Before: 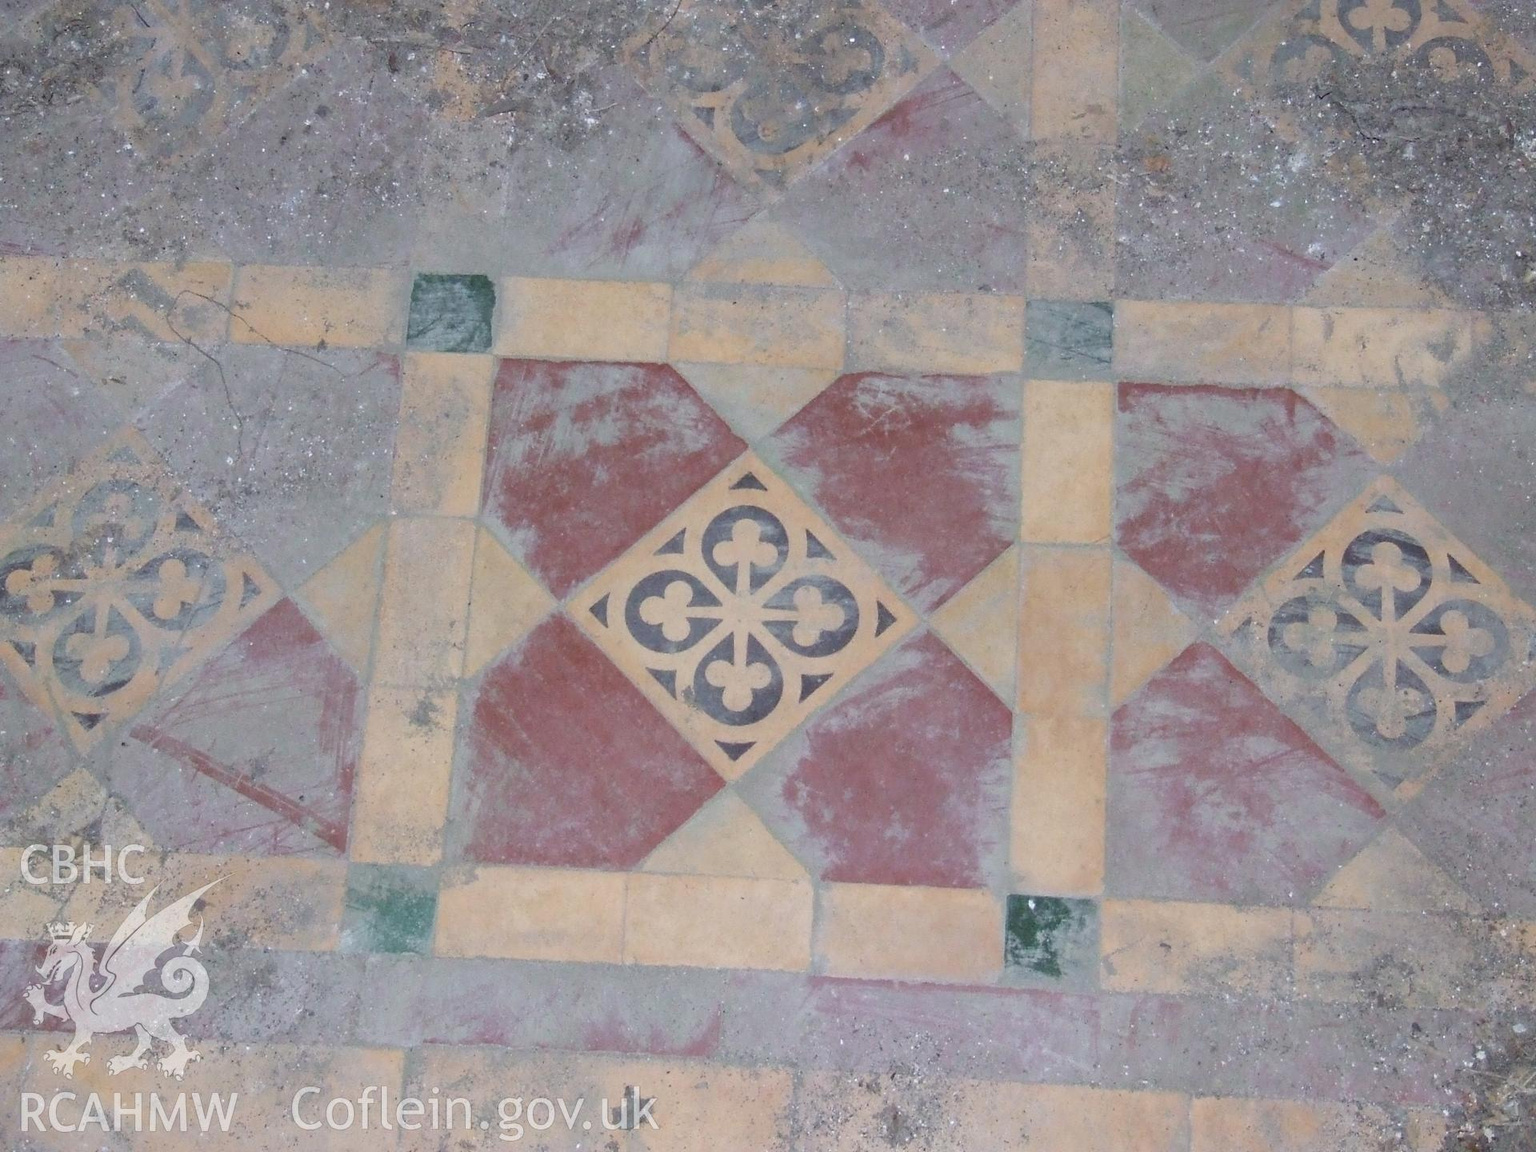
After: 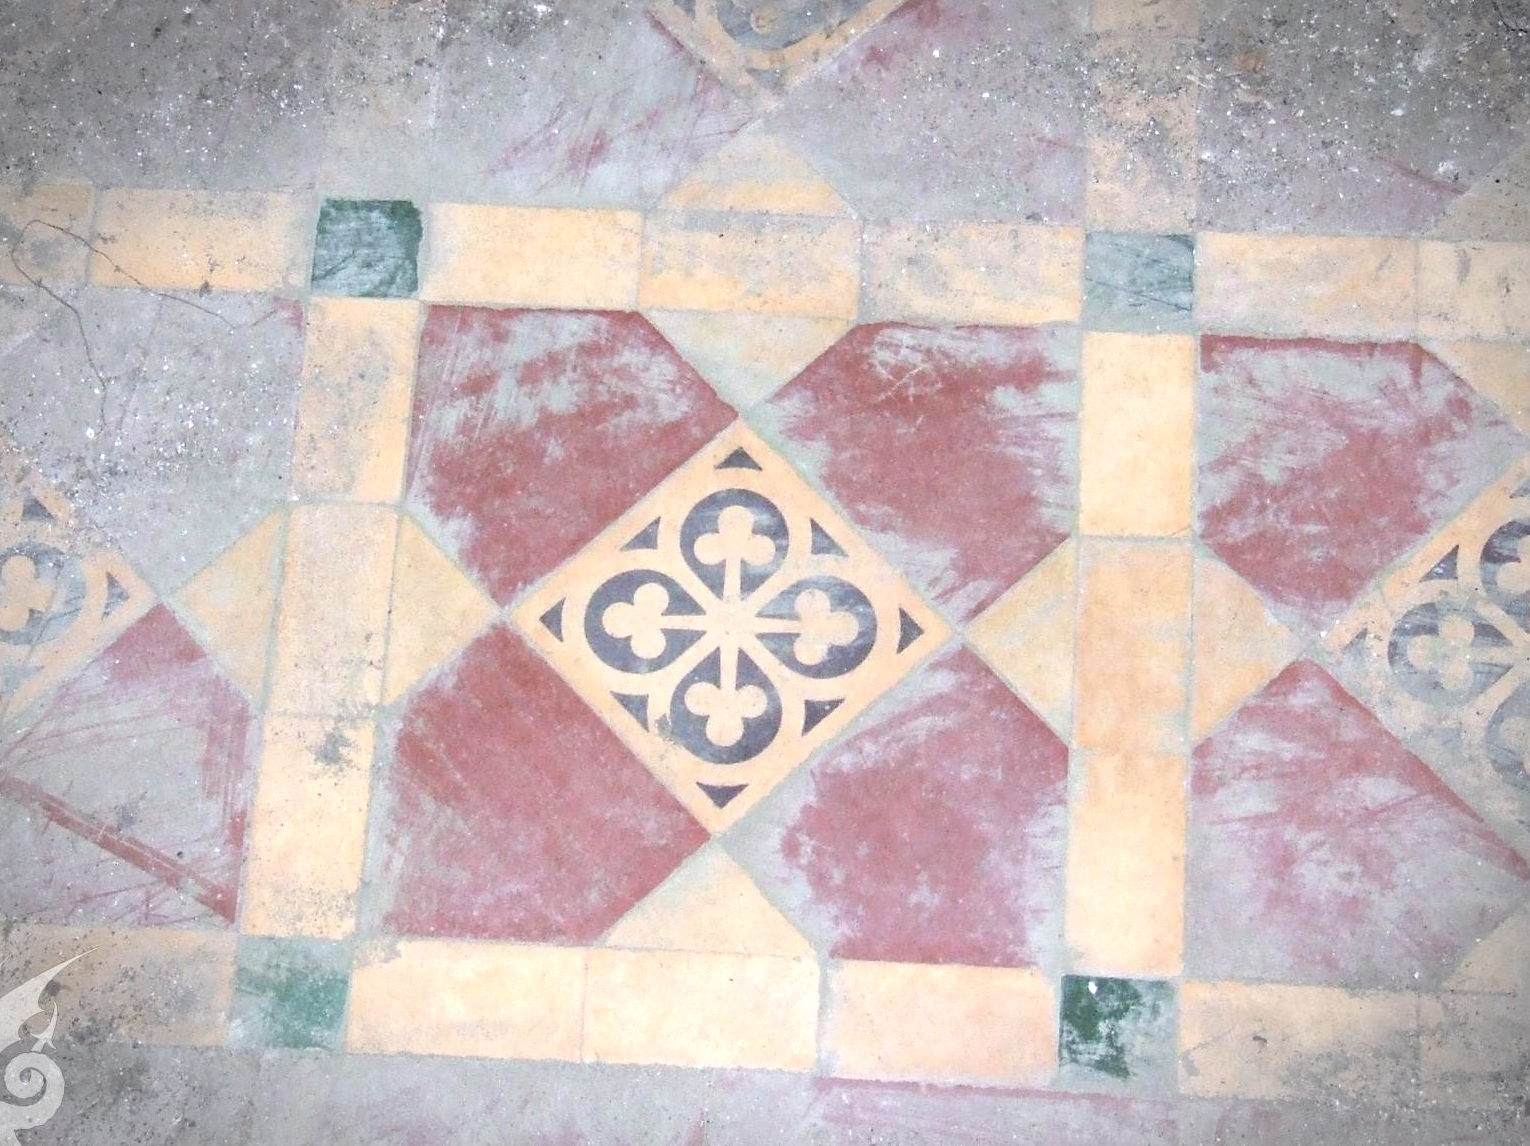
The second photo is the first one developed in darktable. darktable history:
crop and rotate: left 10.302%, top 9.931%, right 9.994%, bottom 10.448%
vignetting: automatic ratio true, dithering 8-bit output
exposure: black level correction 0.001, exposure 0.966 EV, compensate exposure bias true, compensate highlight preservation false
